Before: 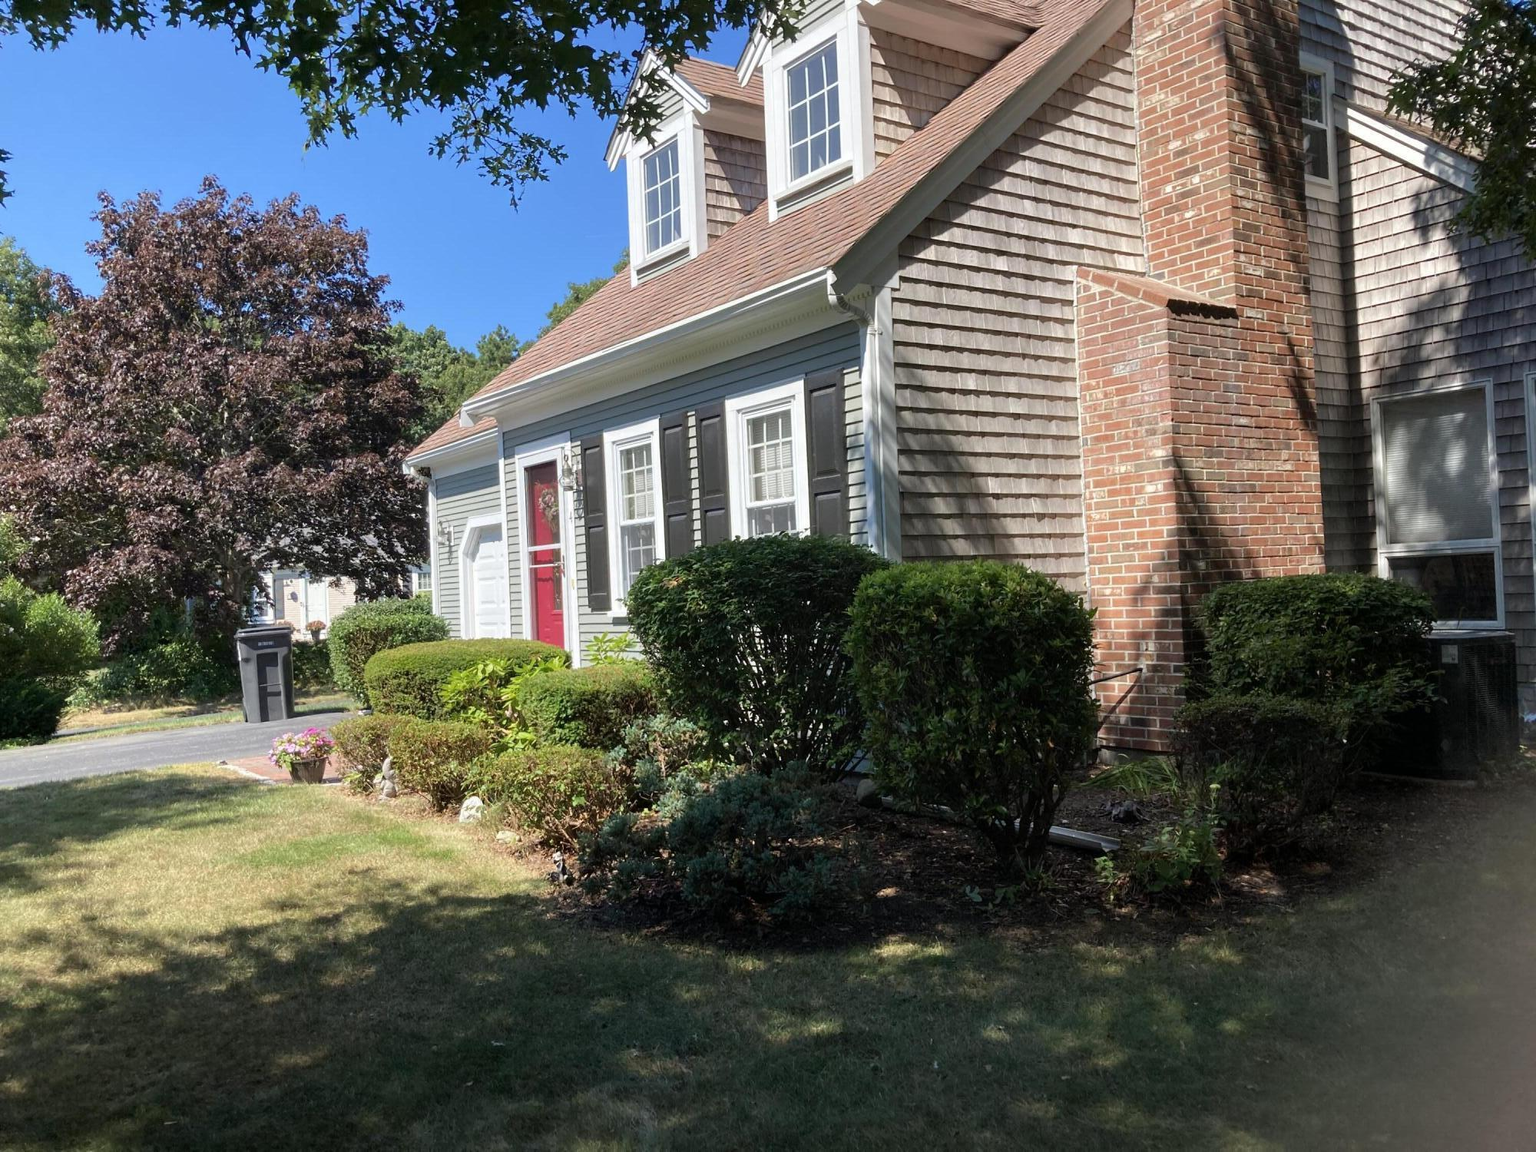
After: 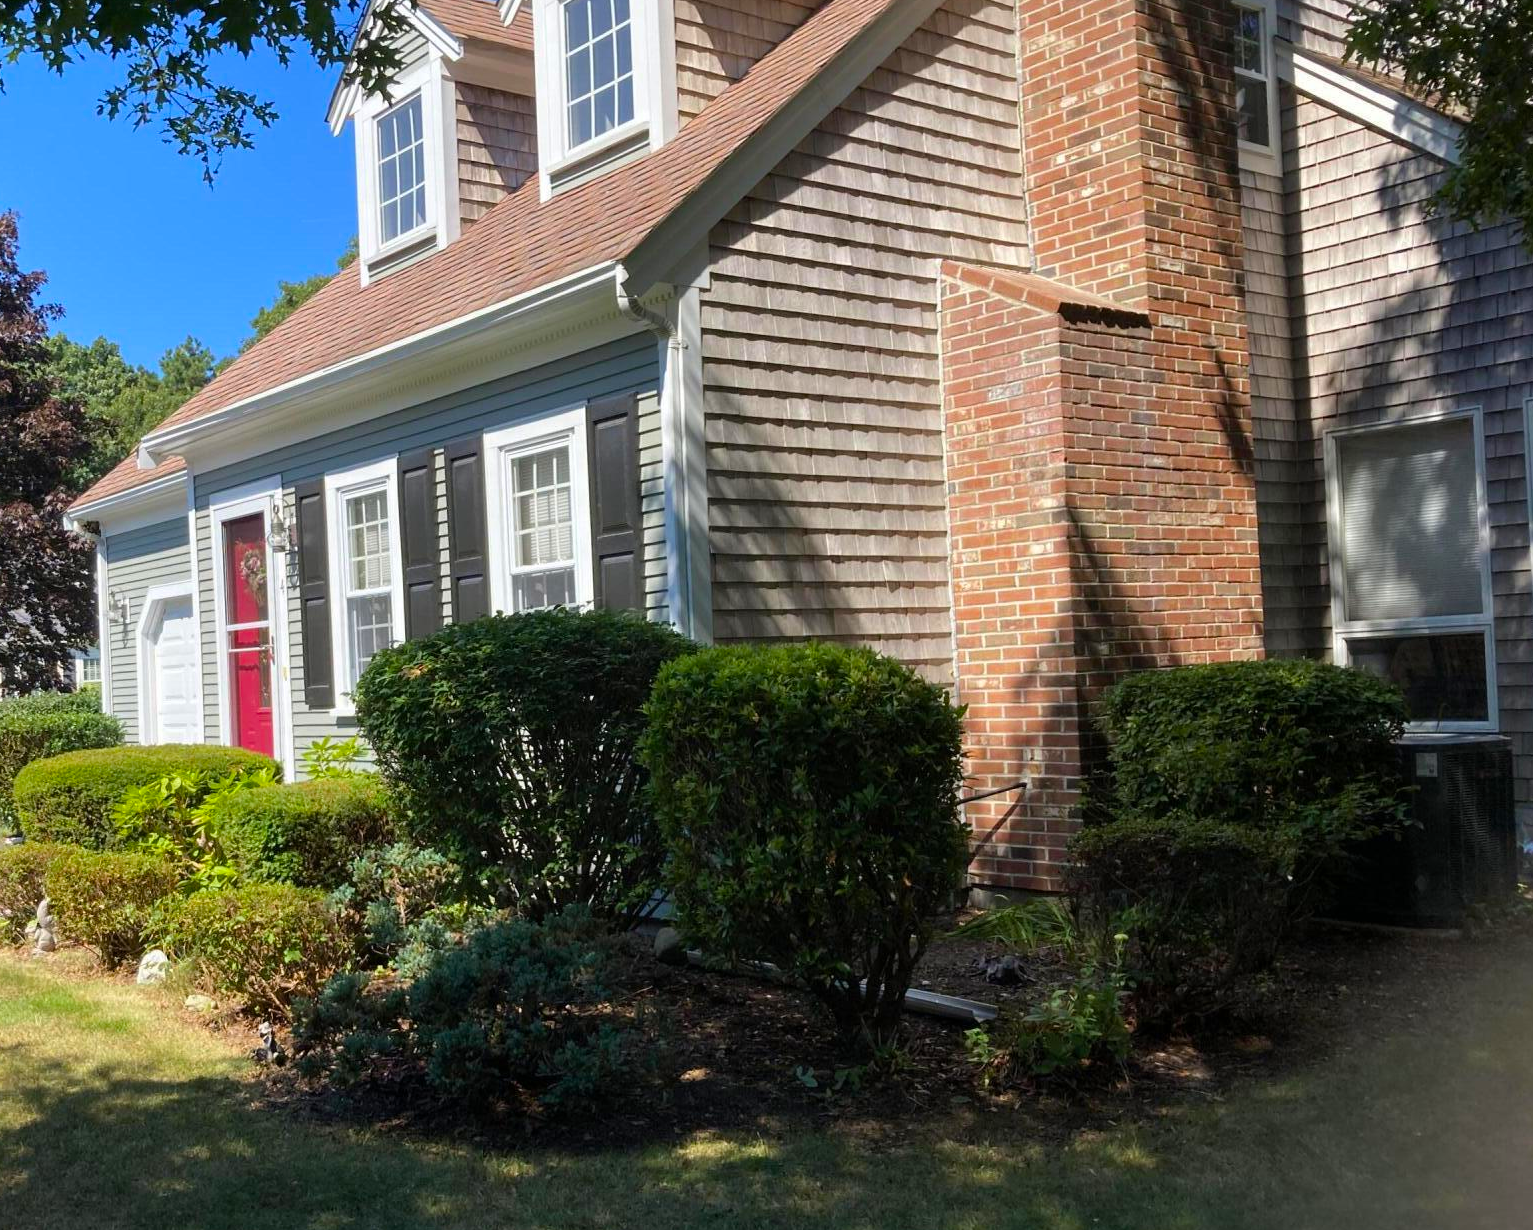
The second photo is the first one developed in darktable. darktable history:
color balance rgb: perceptual saturation grading › global saturation 25%, global vibrance 20%
crop: left 23.095%, top 5.827%, bottom 11.854%
